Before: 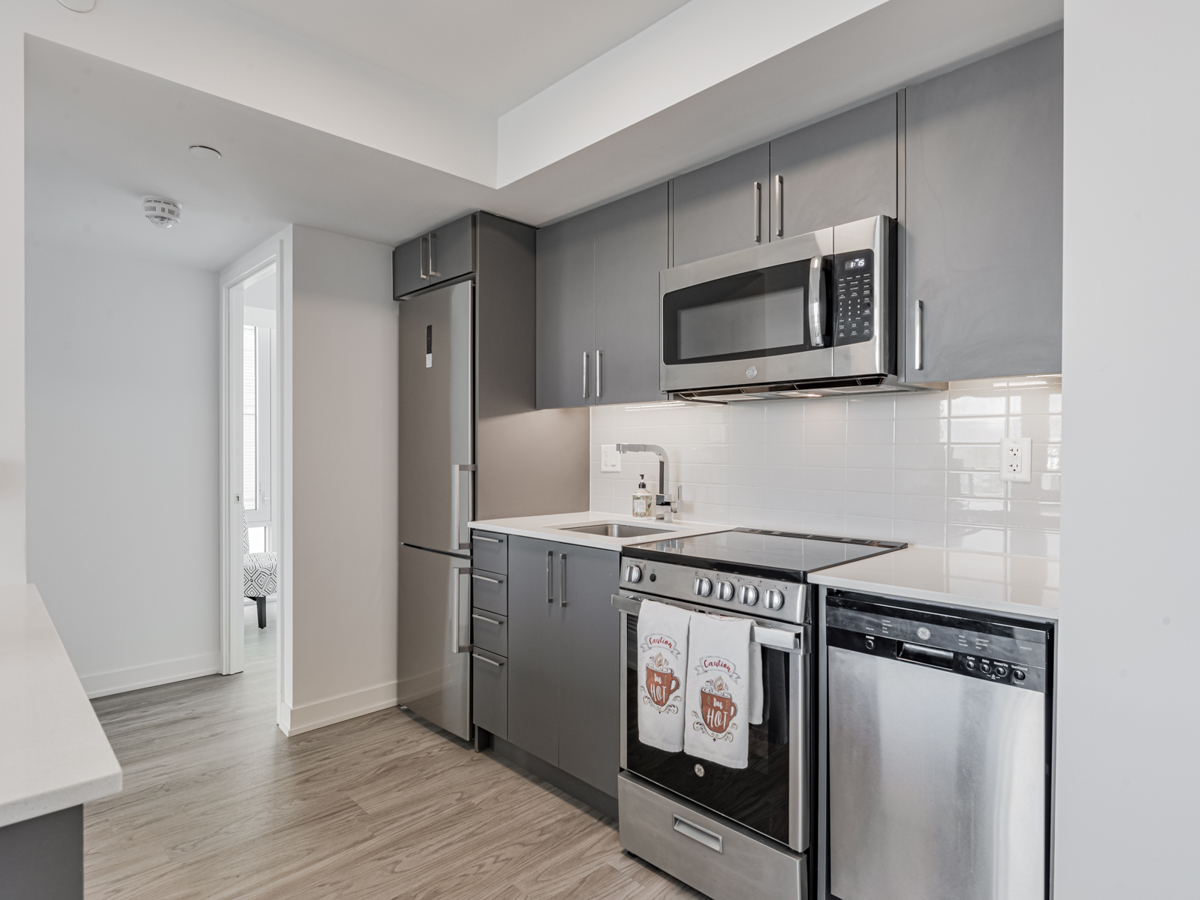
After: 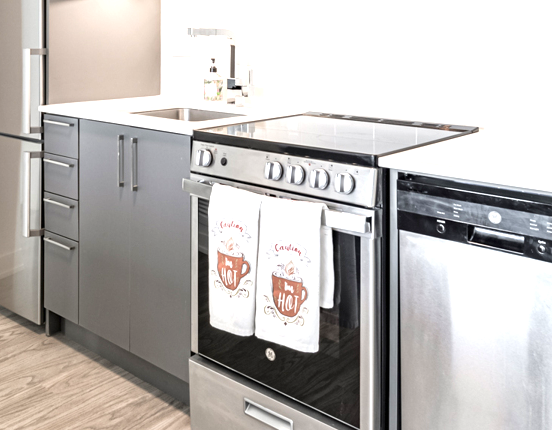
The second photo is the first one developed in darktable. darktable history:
crop: left 35.77%, top 46.289%, right 18.148%, bottom 5.899%
exposure: exposure 1.203 EV, compensate exposure bias true, compensate highlight preservation false
